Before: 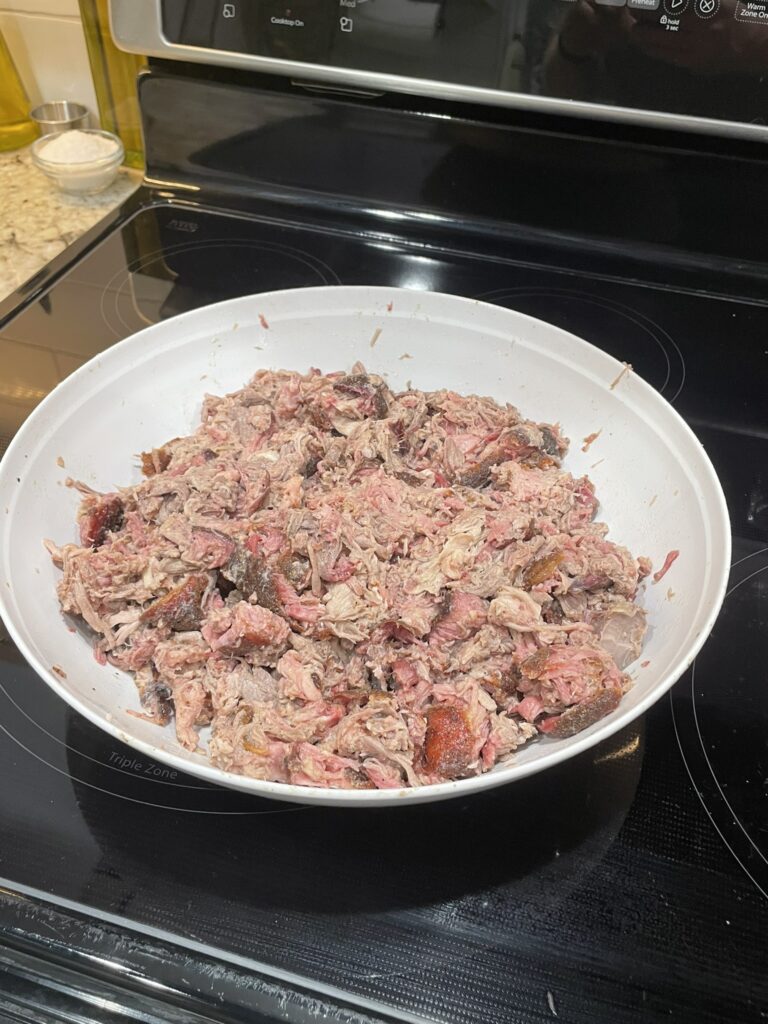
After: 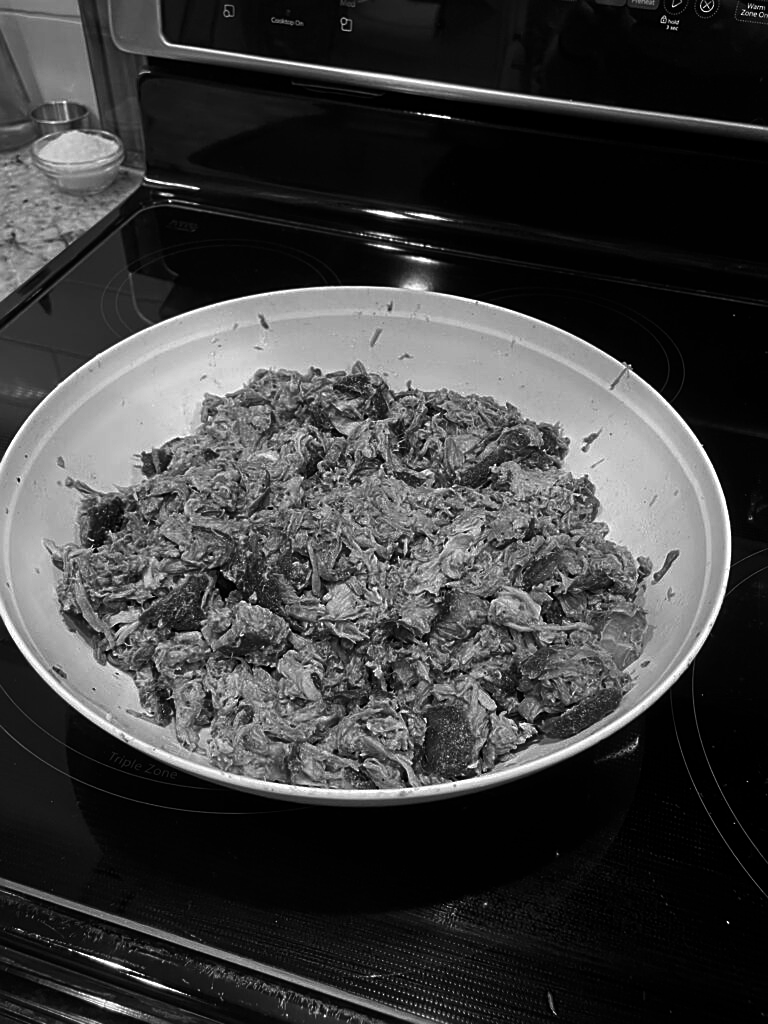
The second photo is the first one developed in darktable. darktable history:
sharpen: on, module defaults
contrast brightness saturation: contrast -0.03, brightness -0.59, saturation -1
